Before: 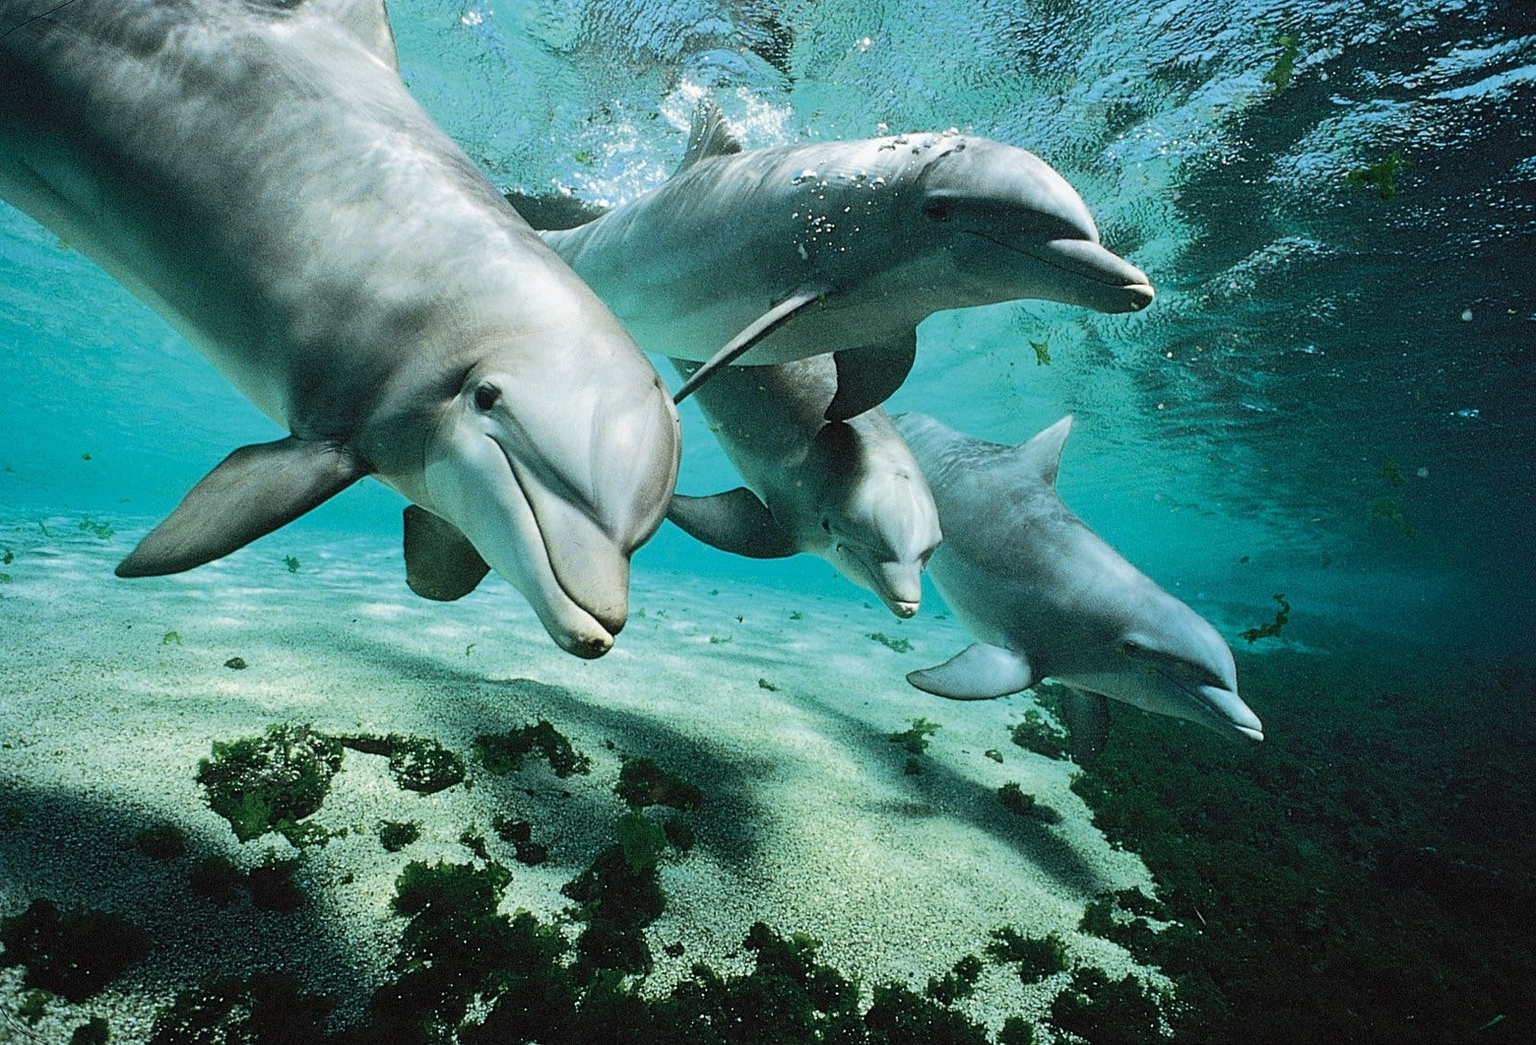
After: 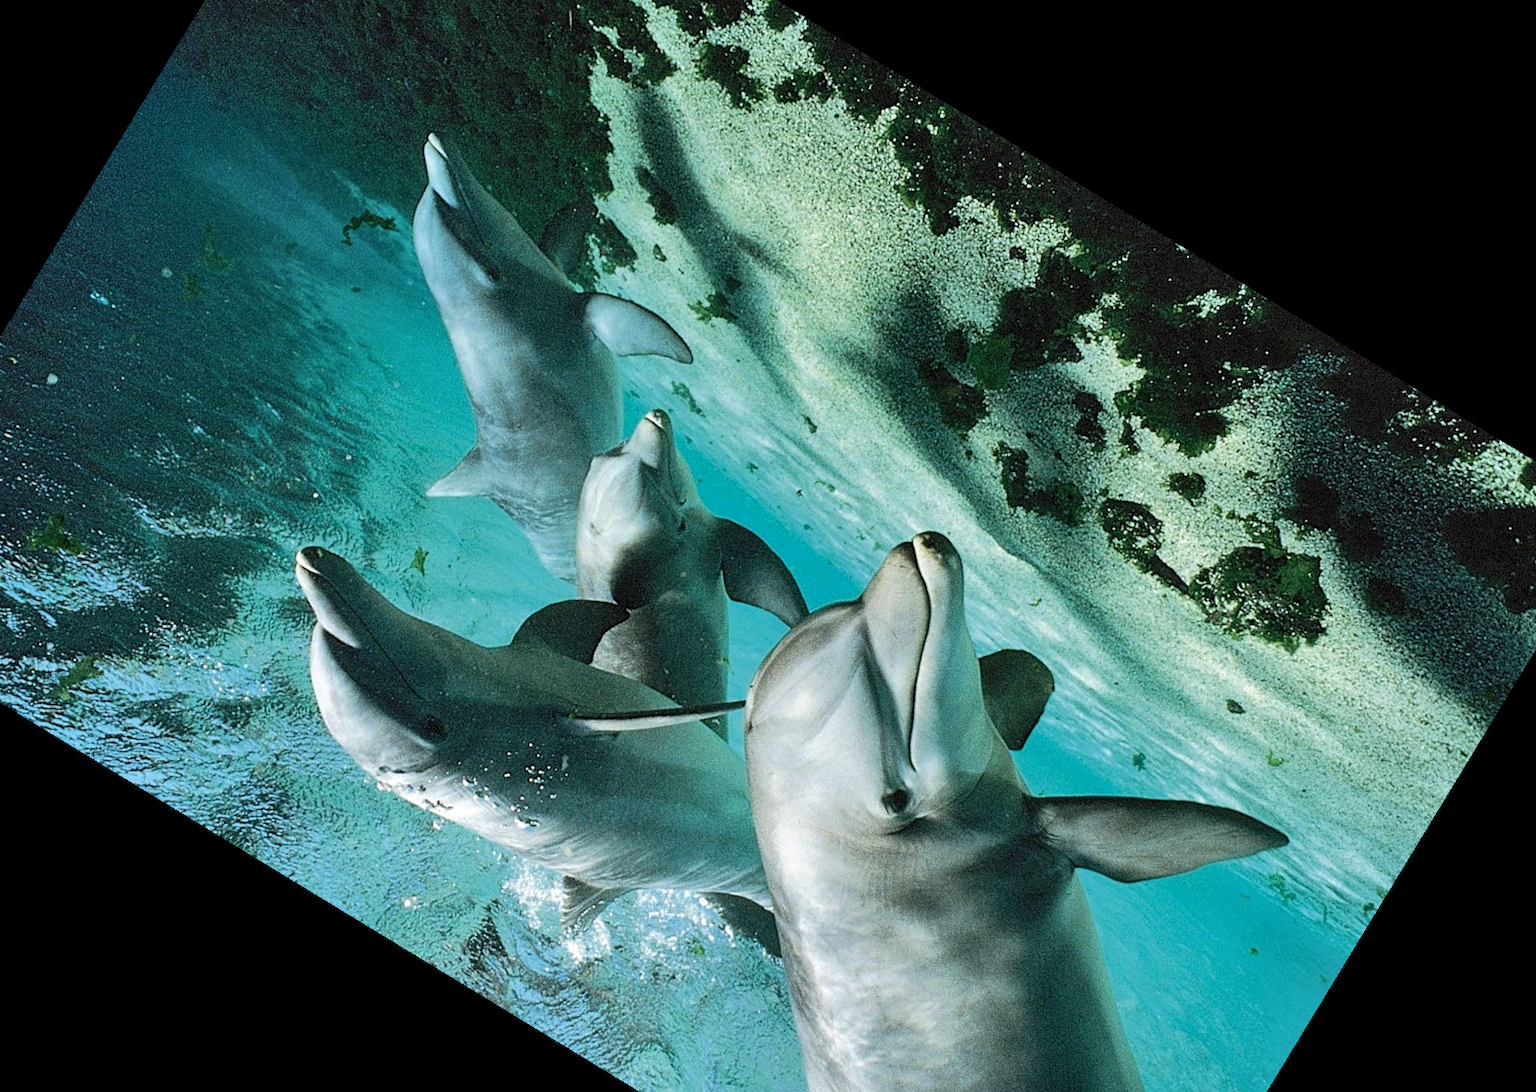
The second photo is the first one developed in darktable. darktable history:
crop and rotate: angle 148.68°, left 9.111%, top 15.603%, right 4.588%, bottom 17.041%
shadows and highlights: radius 108.52, shadows 44.07, highlights -67.8, low approximation 0.01, soften with gaussian
local contrast: highlights 100%, shadows 100%, detail 120%, midtone range 0.2
